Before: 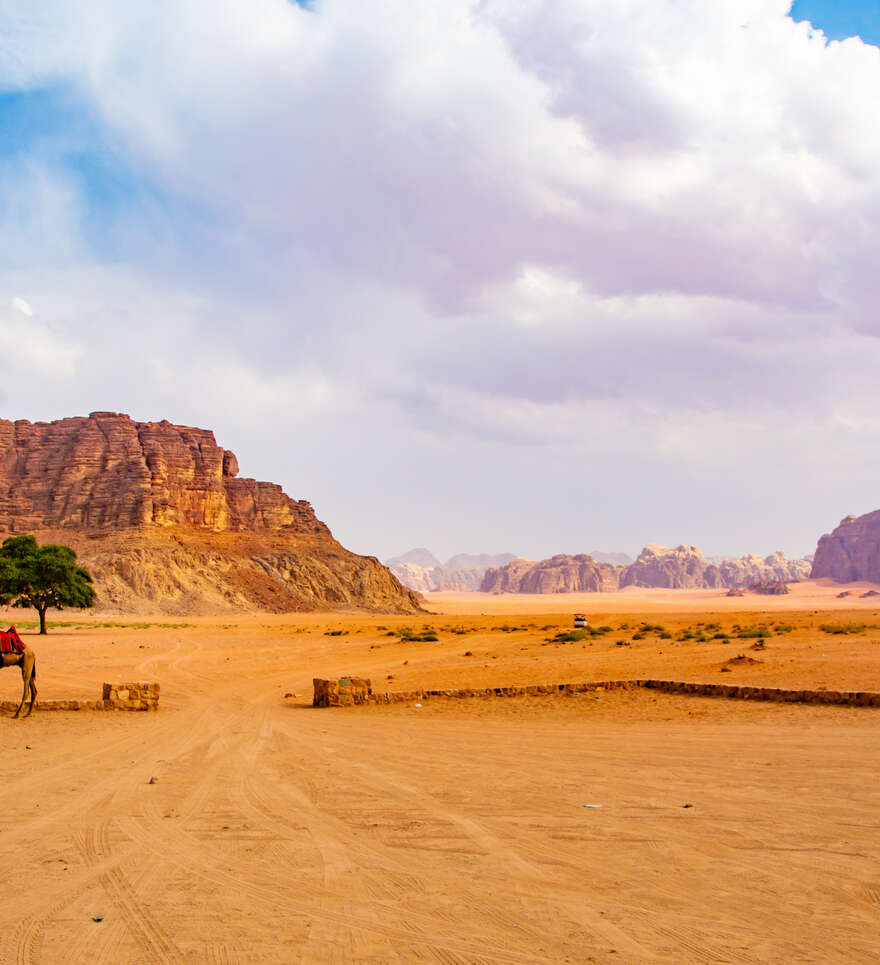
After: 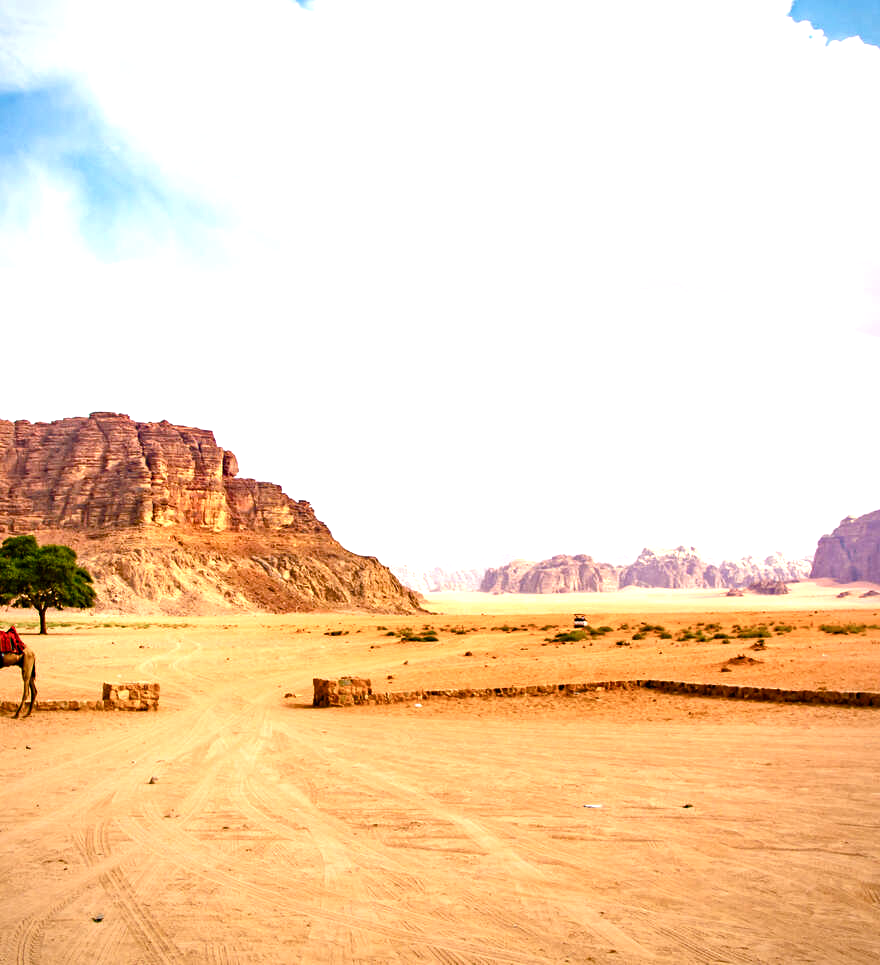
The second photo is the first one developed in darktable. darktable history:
exposure: black level correction 0.001, exposure 0.498 EV, compensate highlight preservation false
vignetting: brightness -0.371, saturation 0.012
color balance rgb: shadows lift › chroma 2.056%, shadows lift › hue 216.42°, perceptual saturation grading › global saturation 20%, perceptual saturation grading › highlights -48.917%, perceptual saturation grading › shadows 25.522%, perceptual brilliance grading › global brilliance 15.222%, perceptual brilliance grading › shadows -35.015%
